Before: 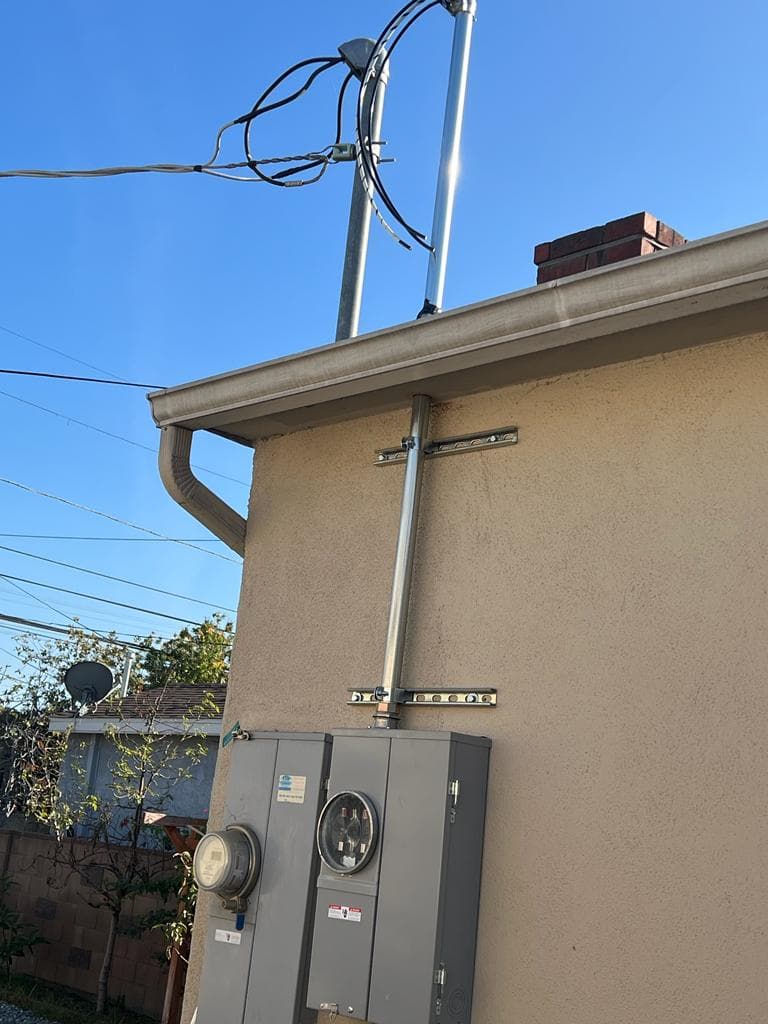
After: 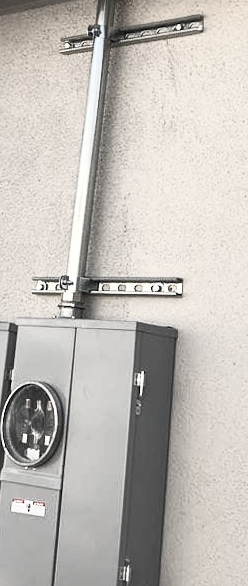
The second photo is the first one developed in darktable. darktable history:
color zones: curves: ch0 [(0, 0.6) (0.129, 0.585) (0.193, 0.596) (0.429, 0.5) (0.571, 0.5) (0.714, 0.5) (0.857, 0.5) (1, 0.6)]; ch1 [(0, 0.453) (0.112, 0.245) (0.213, 0.252) (0.429, 0.233) (0.571, 0.231) (0.683, 0.242) (0.857, 0.296) (1, 0.453)]
rotate and perspective: rotation 0.226°, lens shift (vertical) -0.042, crop left 0.023, crop right 0.982, crop top 0.006, crop bottom 0.994
crop: left 40.878%, top 39.176%, right 25.993%, bottom 3.081%
contrast brightness saturation: contrast 0.57, brightness 0.57, saturation -0.34
